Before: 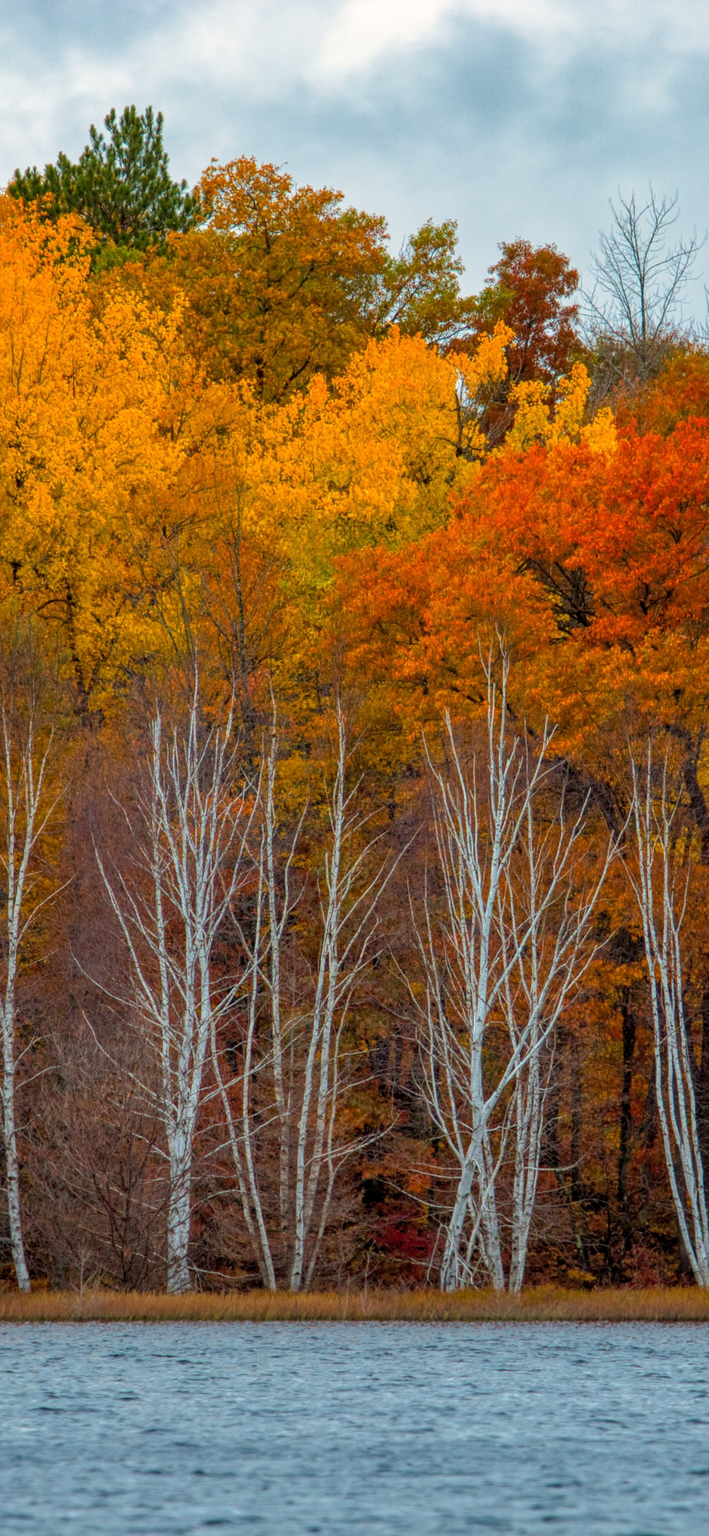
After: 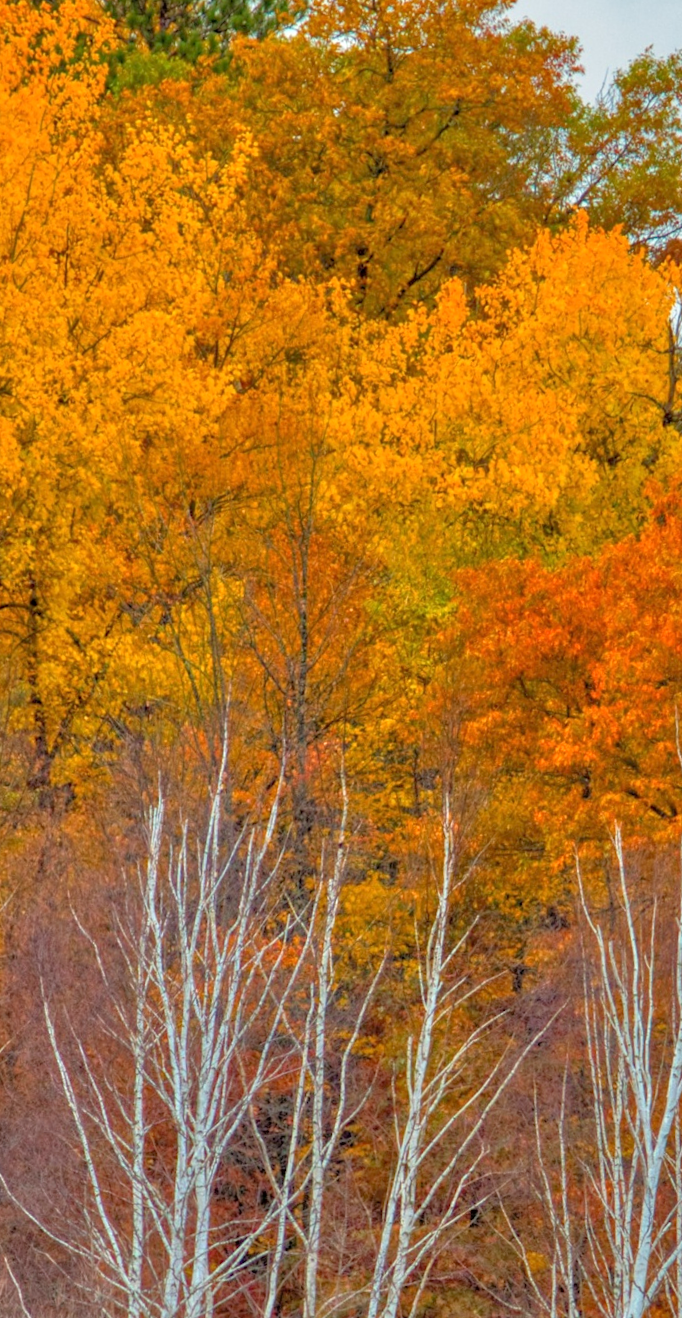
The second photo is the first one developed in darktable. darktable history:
tone equalizer: -7 EV 0.143 EV, -6 EV 0.619 EV, -5 EV 1.18 EV, -4 EV 1.3 EV, -3 EV 1.12 EV, -2 EV 0.6 EV, -1 EV 0.167 EV
crop and rotate: angle -4.33°, left 2.153%, top 6.879%, right 27.446%, bottom 30.287%
